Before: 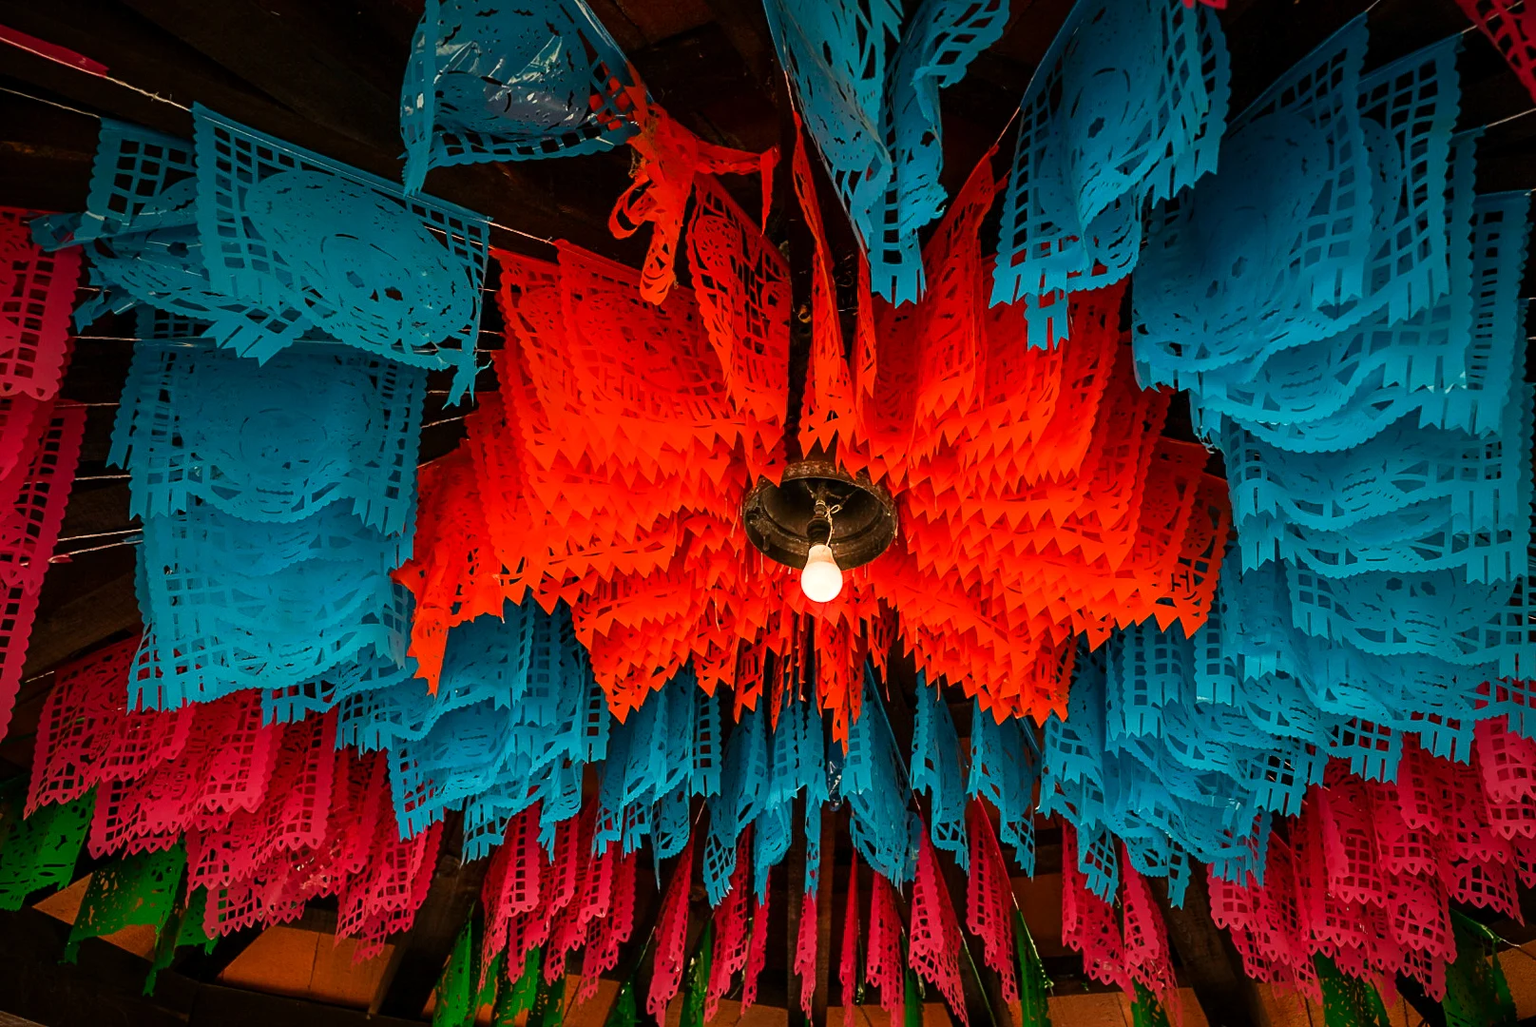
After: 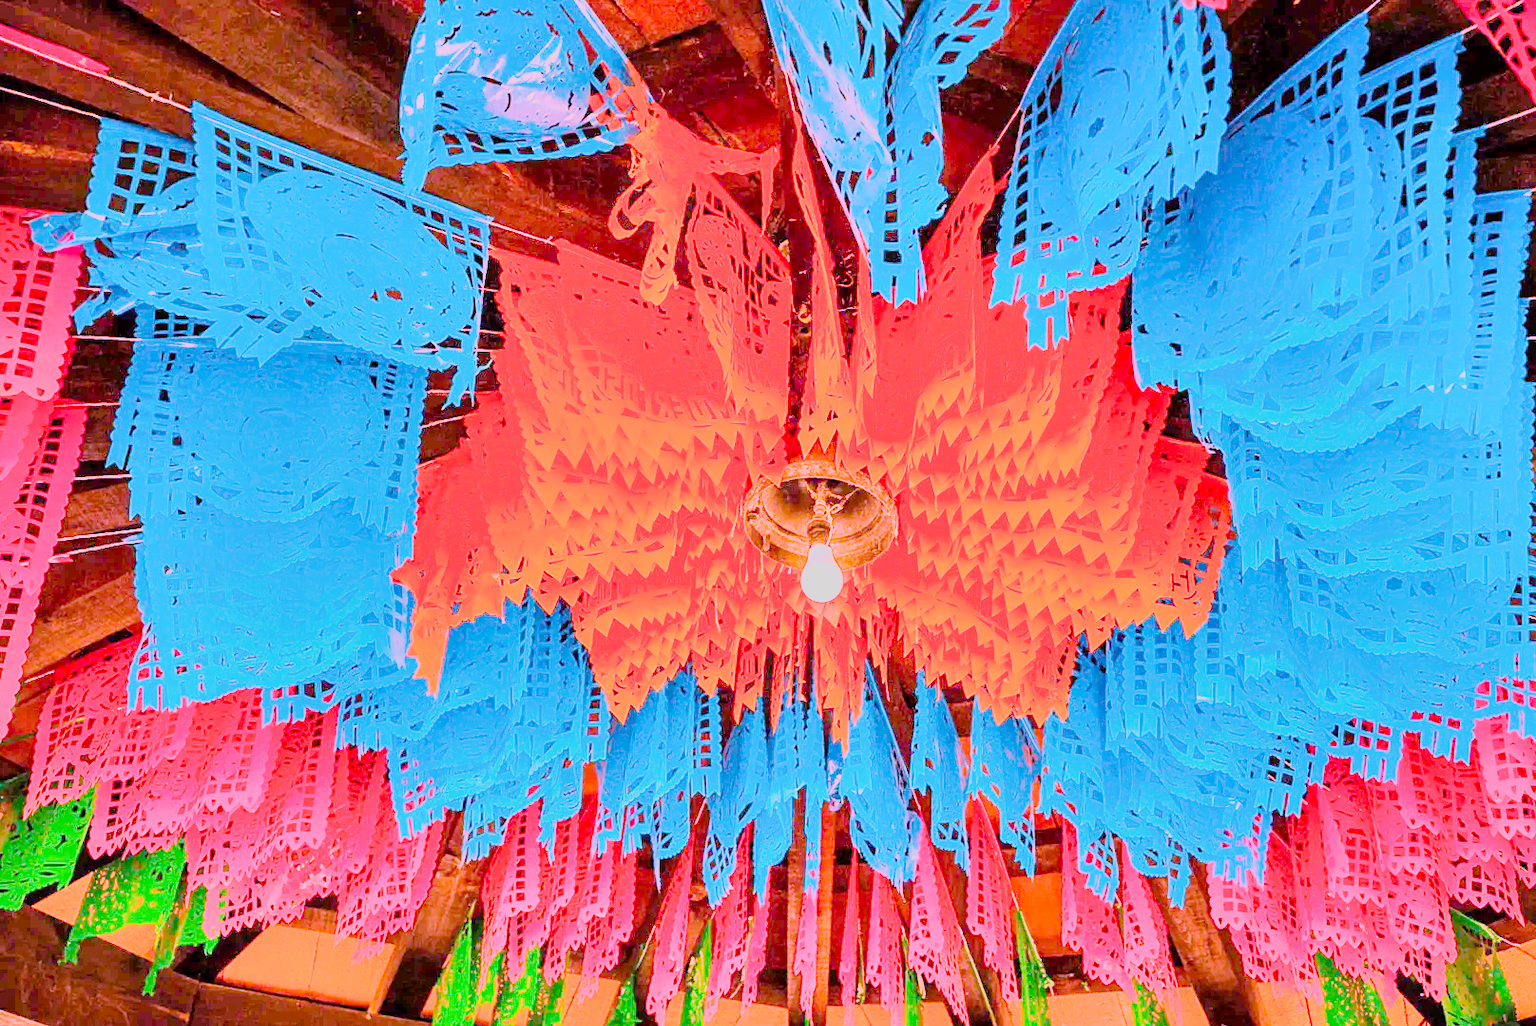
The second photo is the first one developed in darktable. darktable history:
white balance: red 1.828, blue 1.8
highlight reconstruction: iterations 1, diameter of reconstruction 64 px
exposure: black level correction 0, exposure 0.7 EV, compensate exposure bias true, compensate highlight preservation false
filmic rgb: black relative exposure -7.65 EV, white relative exposure 4.56 EV, hardness 3.61, contrast 0.812, color science v6 (2022)
base curve: curves: ch0 [(0, 0) (0.026, 0.03) (0.109, 0.232) (0.351, 0.748) (0.669, 0.968) (1, 1)]
shadows and highlights: soften with gaussian
tone curve: curves: ch0 [(0, 0) (0.08, 0.04) (0.17, 0.11) (0.5, 0.5) (0.83, 0.89) (0.92, 0.96) (1, 1)], preserve colors none
color balance rgb: linear chroma grading › global chroma -5.5%
color balance: lift [1, 1.007, 1, 1]
